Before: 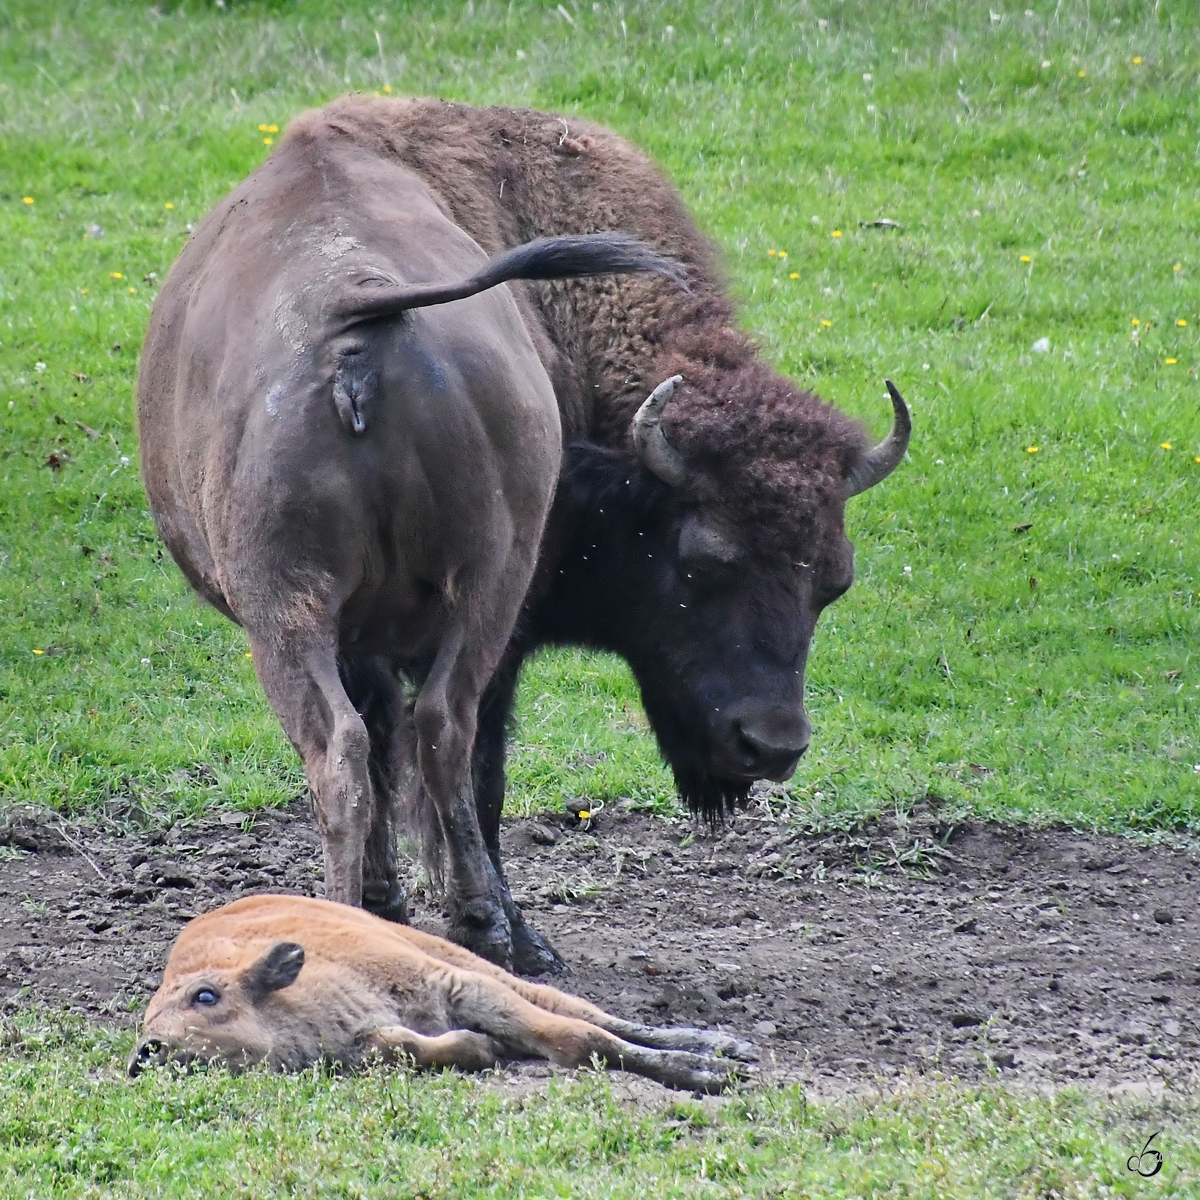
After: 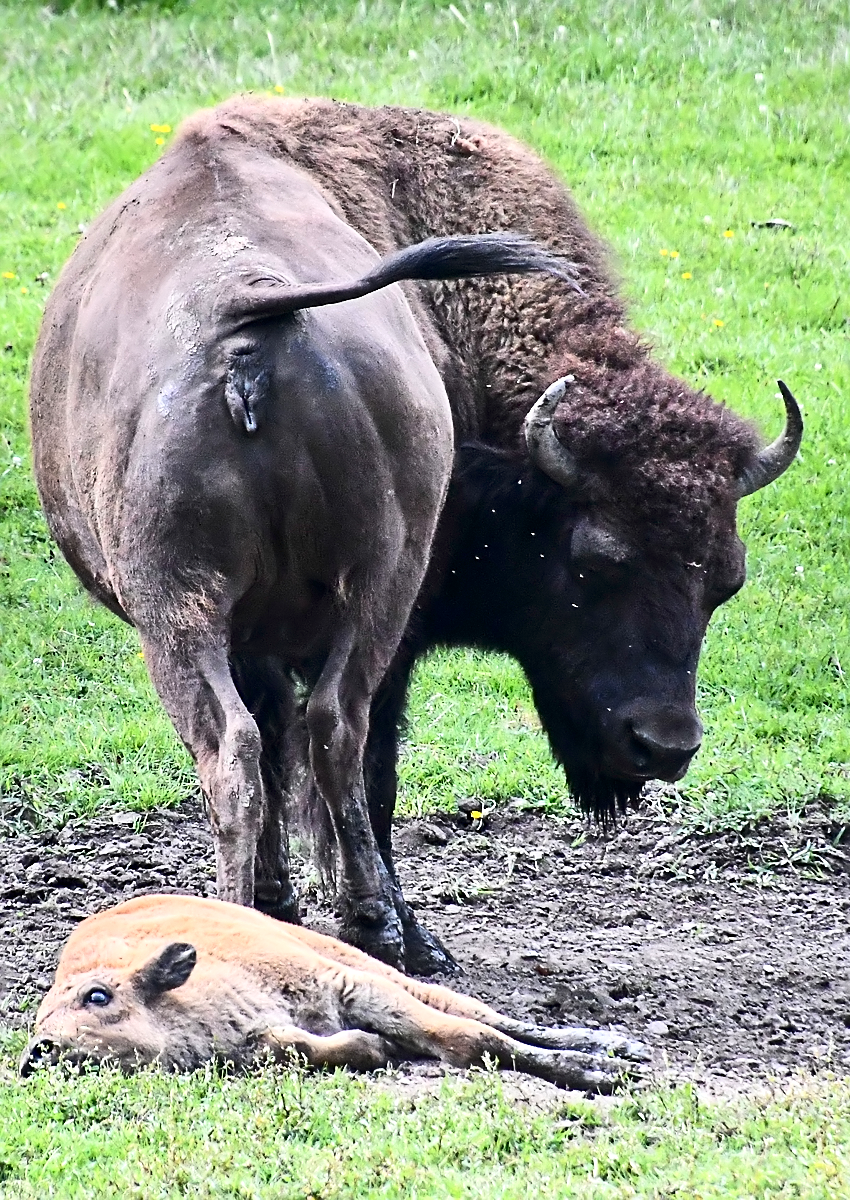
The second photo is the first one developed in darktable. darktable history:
crop and rotate: left 9.033%, right 20.085%
contrast equalizer: y [[0.5 ×6], [0.5 ×6], [0.5, 0.5, 0.501, 0.545, 0.707, 0.863], [0 ×6], [0 ×6]]
exposure: black level correction 0.003, exposure 0.147 EV, compensate exposure bias true, compensate highlight preservation false
sharpen: on, module defaults
tone equalizer: on, module defaults
base curve: curves: ch0 [(0, 0) (0.303, 0.277) (1, 1)], preserve colors none
contrast brightness saturation: contrast 0.288
